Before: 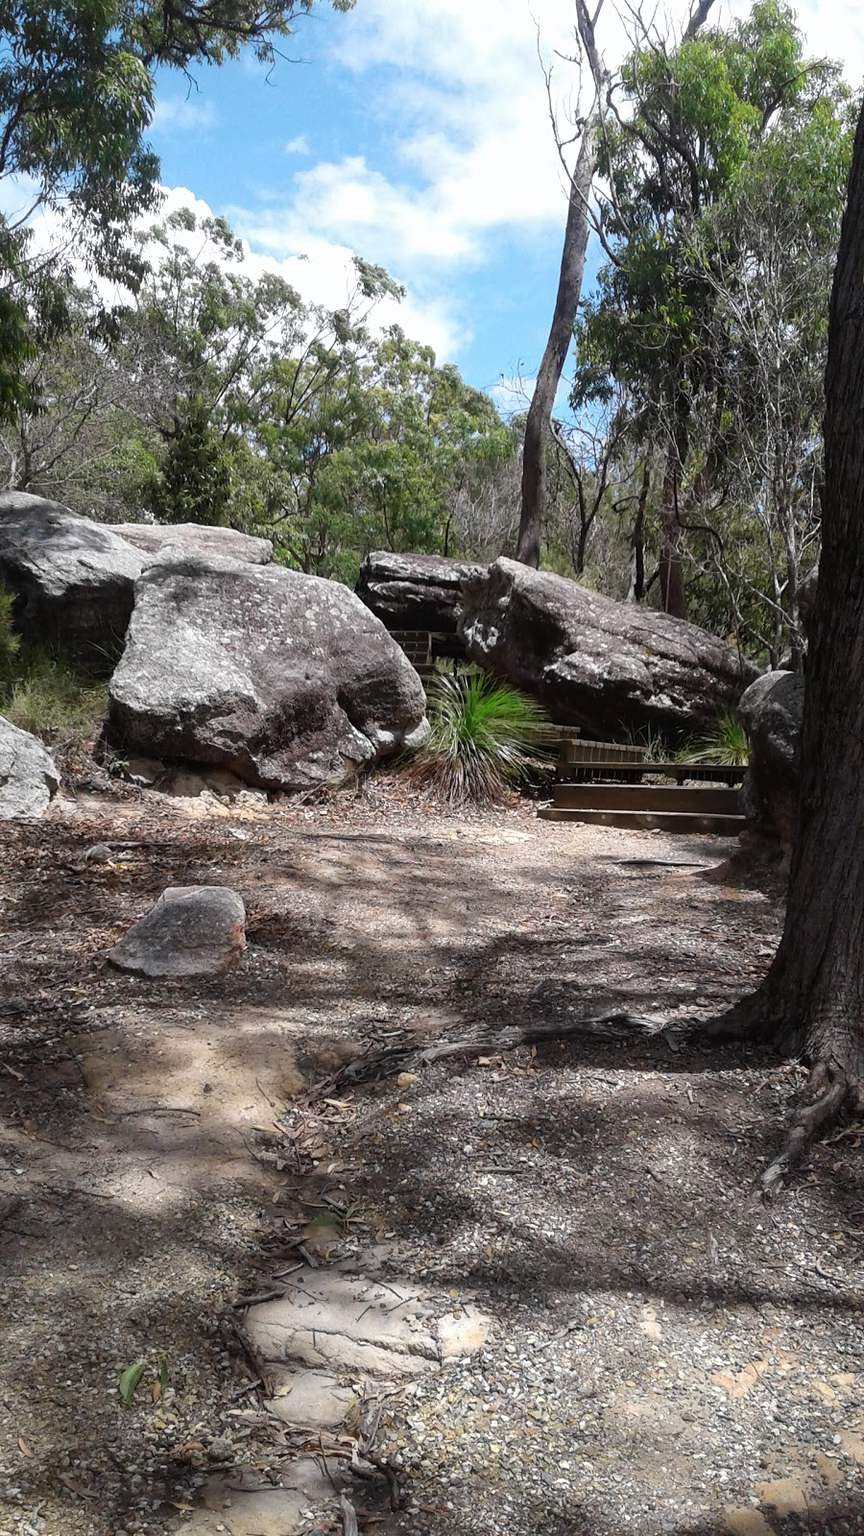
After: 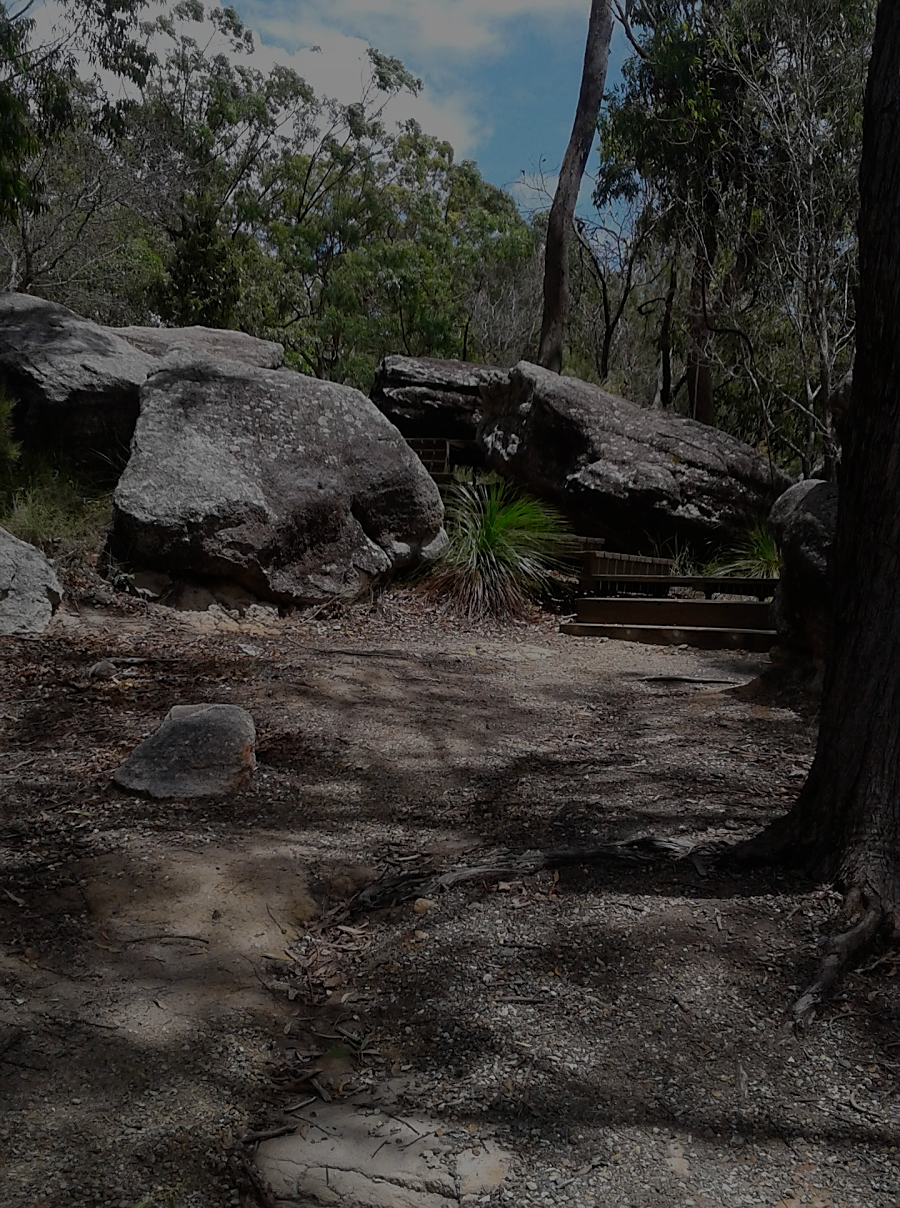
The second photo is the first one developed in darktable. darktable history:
crop: top 13.692%, bottom 10.755%
sharpen: radius 1.897, amount 0.411, threshold 1.719
color balance rgb: perceptual saturation grading › global saturation 1.989%, perceptual saturation grading › highlights -1.68%, perceptual saturation grading › mid-tones 3.315%, perceptual saturation grading › shadows 7.181%
exposure: exposure -1.97 EV, compensate highlight preservation false
